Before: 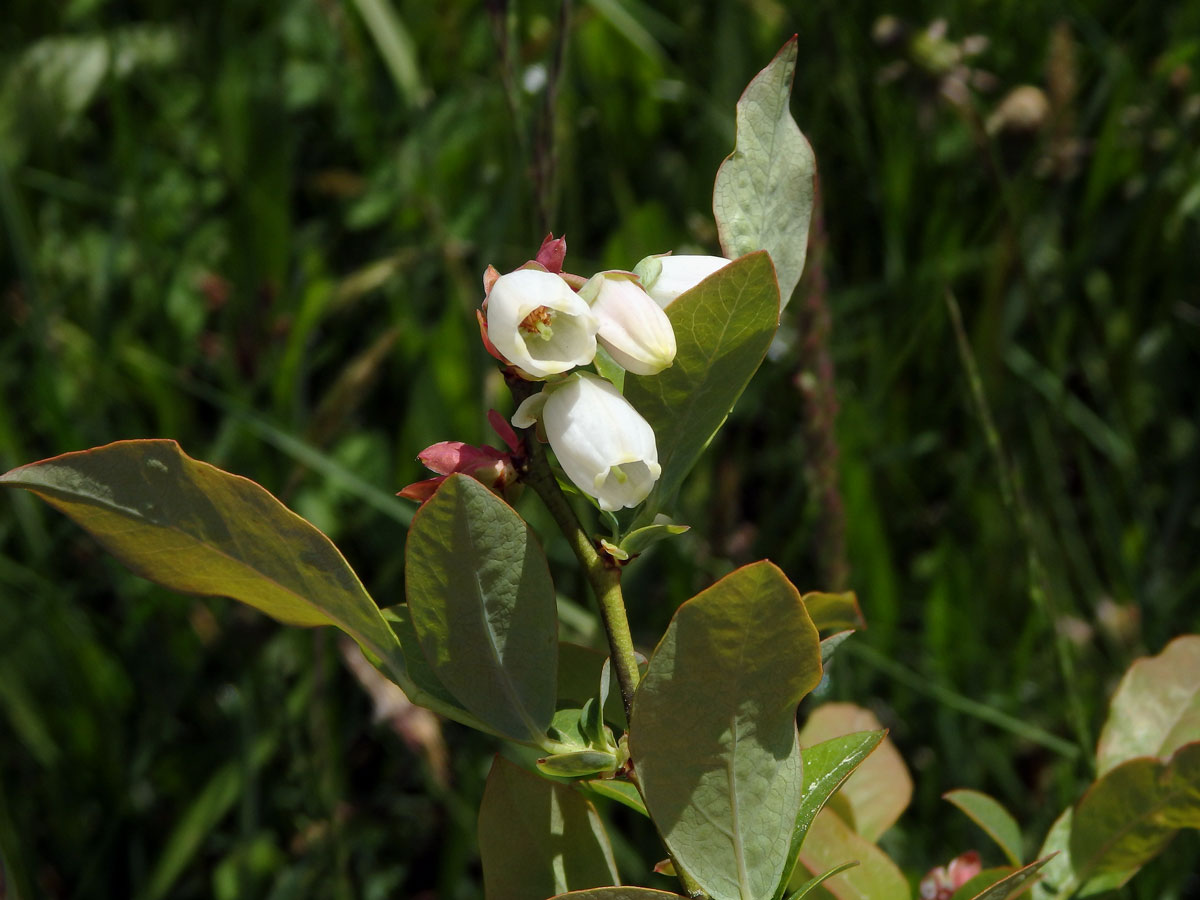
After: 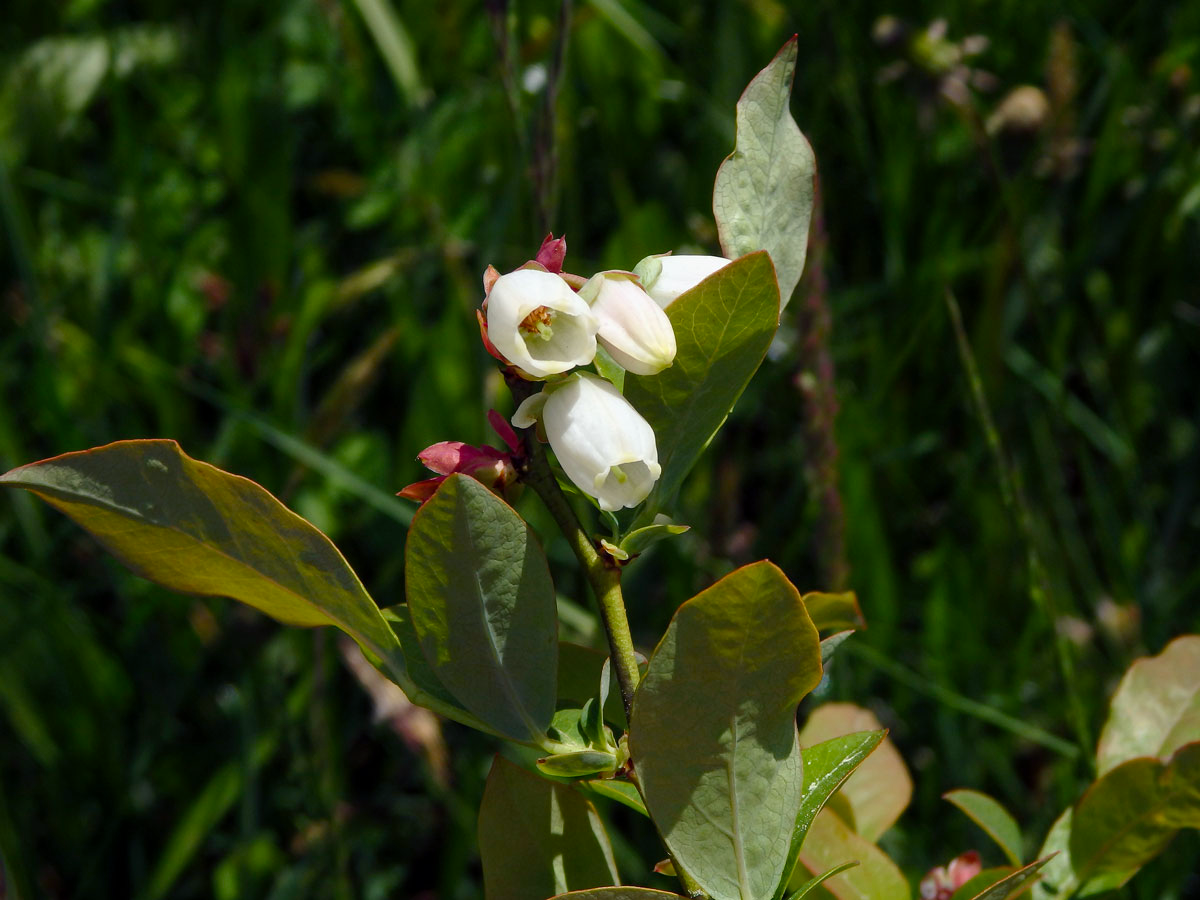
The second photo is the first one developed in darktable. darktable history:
color balance rgb: shadows lift › luminance -21.267%, shadows lift › chroma 6.55%, shadows lift › hue 269.05°, perceptual saturation grading › global saturation 20%, perceptual saturation grading › highlights -25.107%, perceptual saturation grading › shadows 25.542%
